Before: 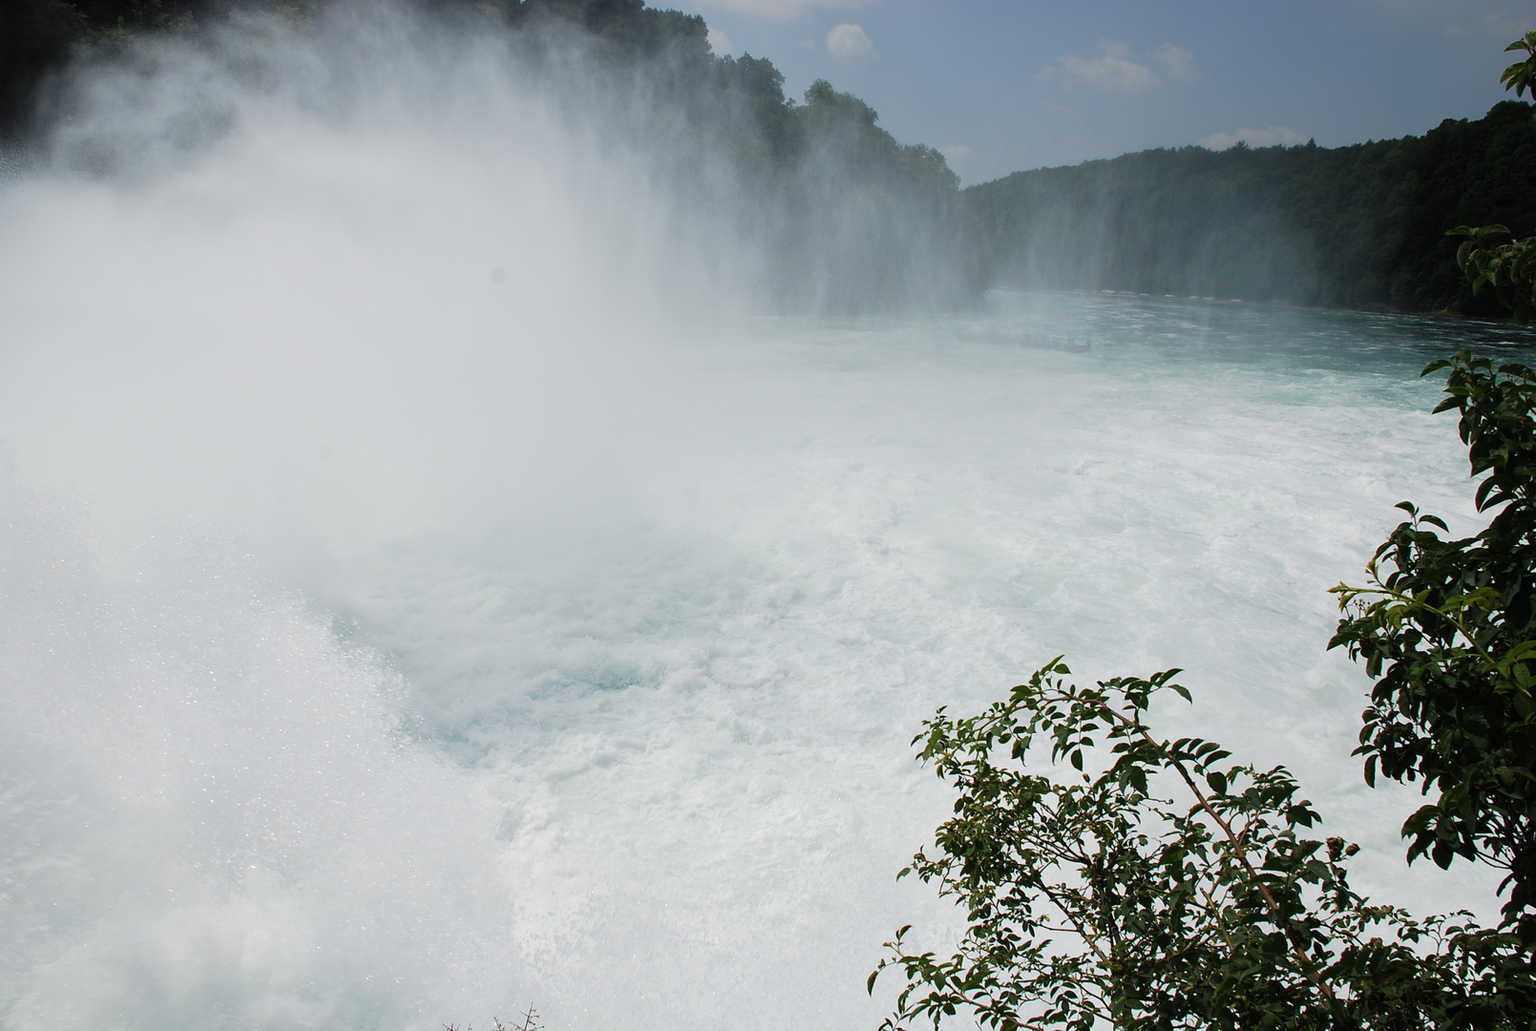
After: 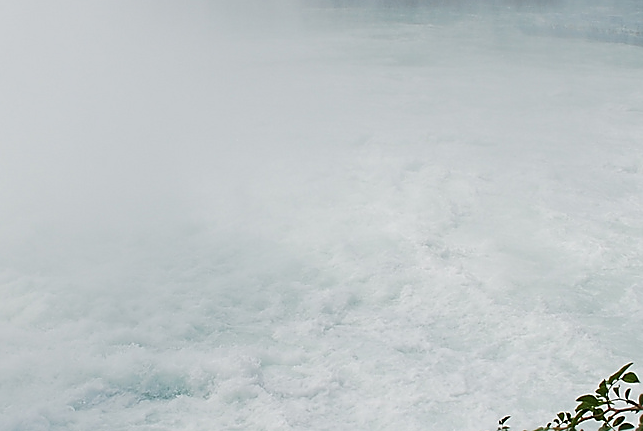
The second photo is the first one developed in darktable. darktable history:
crop: left 30%, top 30%, right 30%, bottom 30%
sharpen: radius 1.4, amount 1.25, threshold 0.7
